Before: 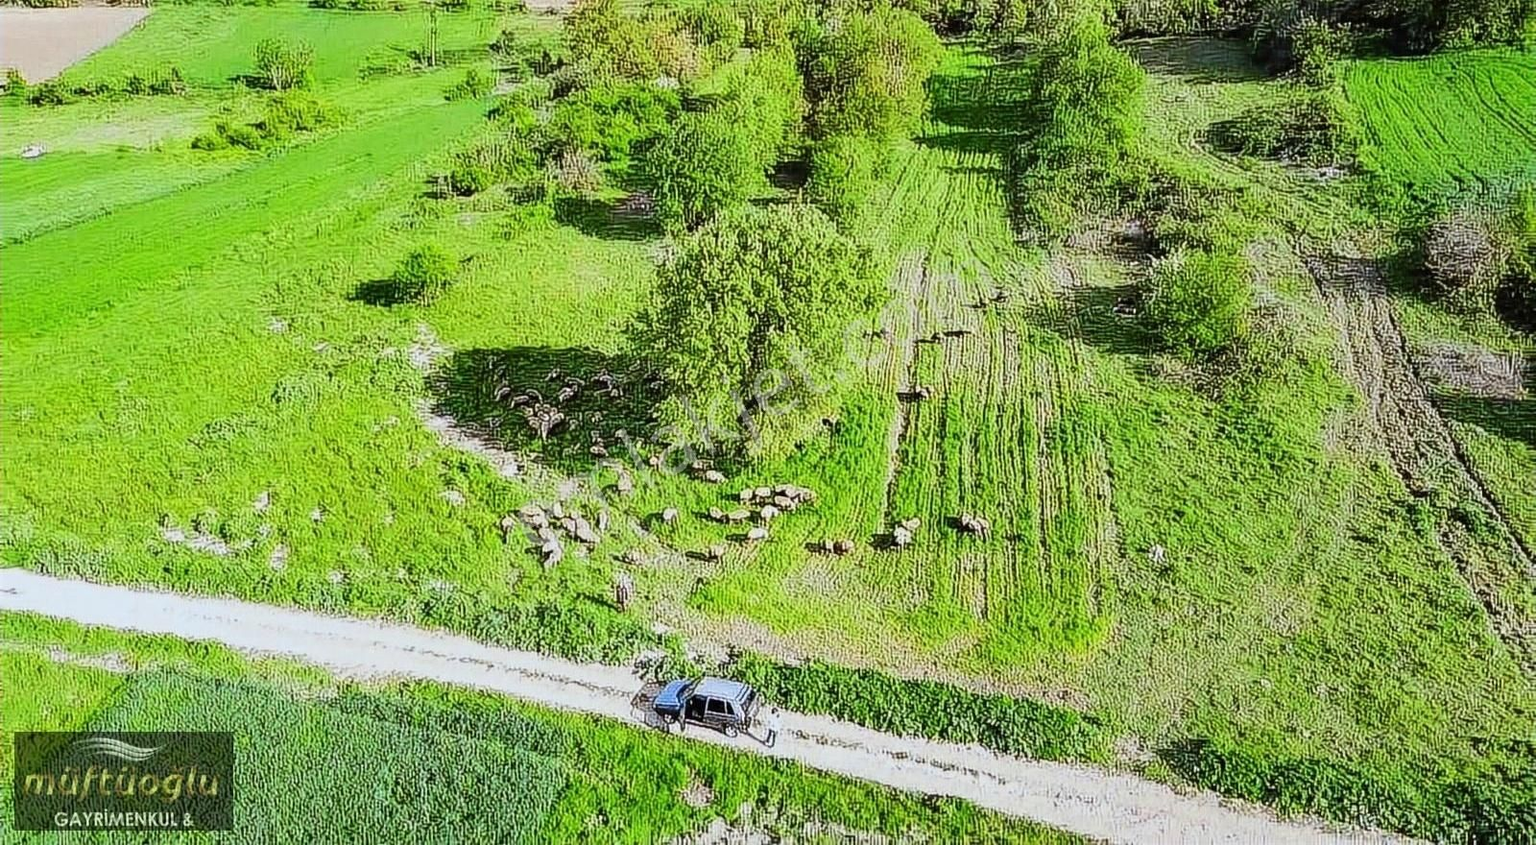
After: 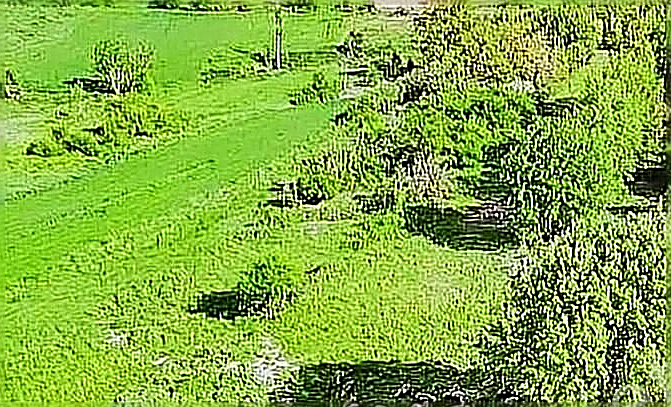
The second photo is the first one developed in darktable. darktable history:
crop and rotate: left 10.817%, top 0.062%, right 47.194%, bottom 53.626%
sharpen: amount 2
